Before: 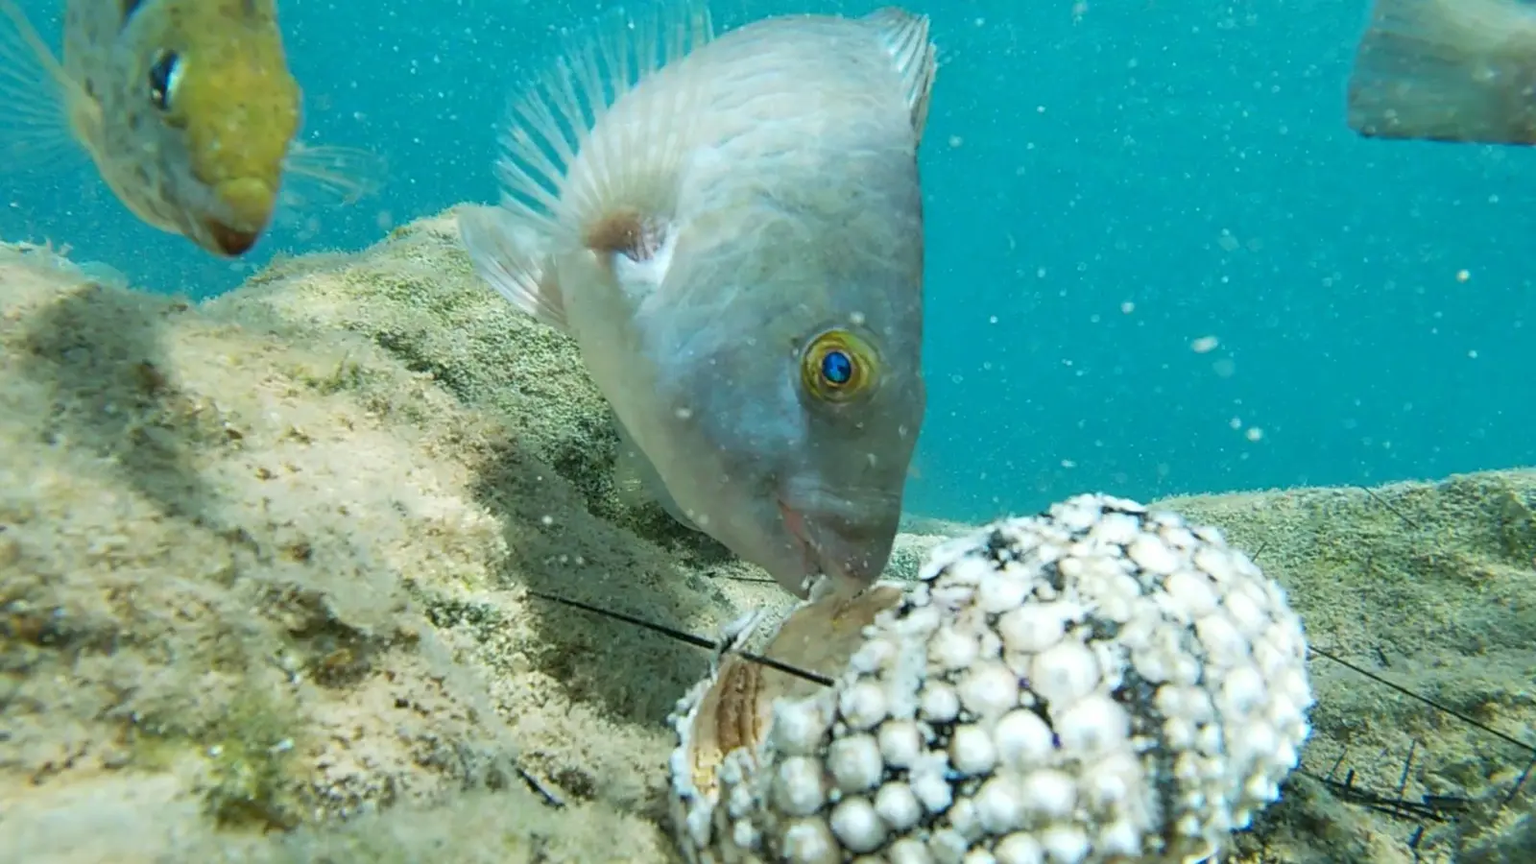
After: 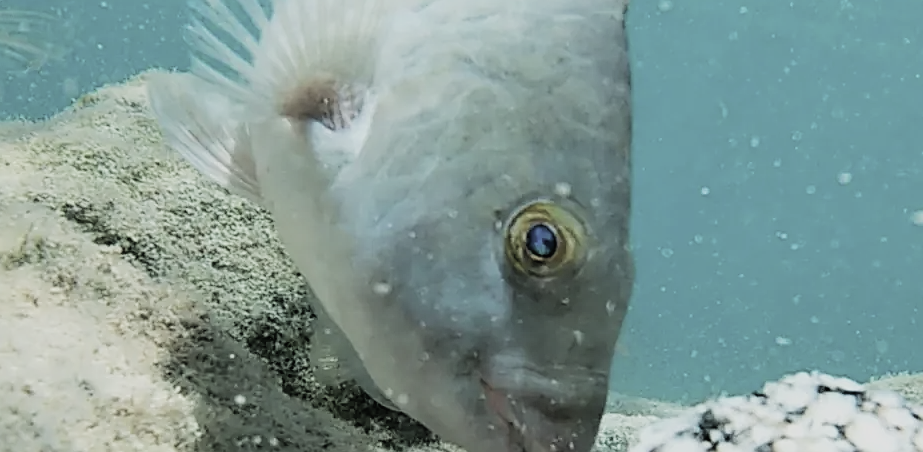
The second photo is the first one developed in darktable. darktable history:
sharpen: on, module defaults
local contrast: mode bilateral grid, contrast 99, coarseness 100, detail 89%, midtone range 0.2
crop: left 20.685%, top 15.807%, right 21.566%, bottom 33.872%
filmic rgb: black relative exposure -7.49 EV, white relative exposure 4.99 EV, hardness 3.31, contrast 1.299
color correction: highlights b* 0.004, saturation 0.5
